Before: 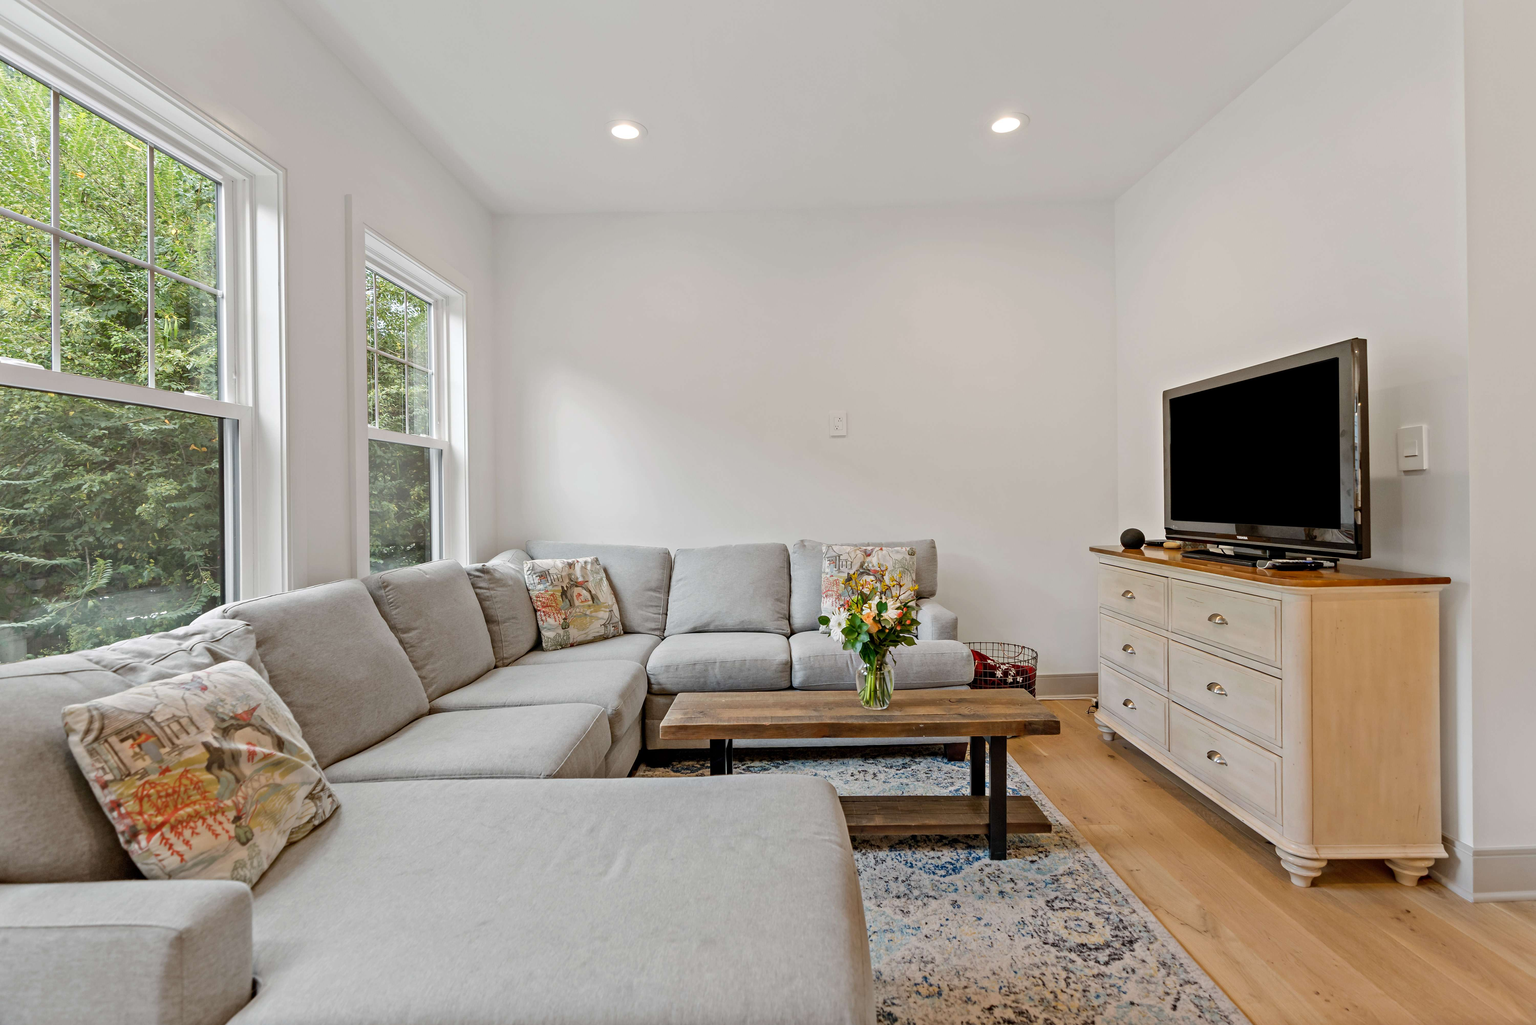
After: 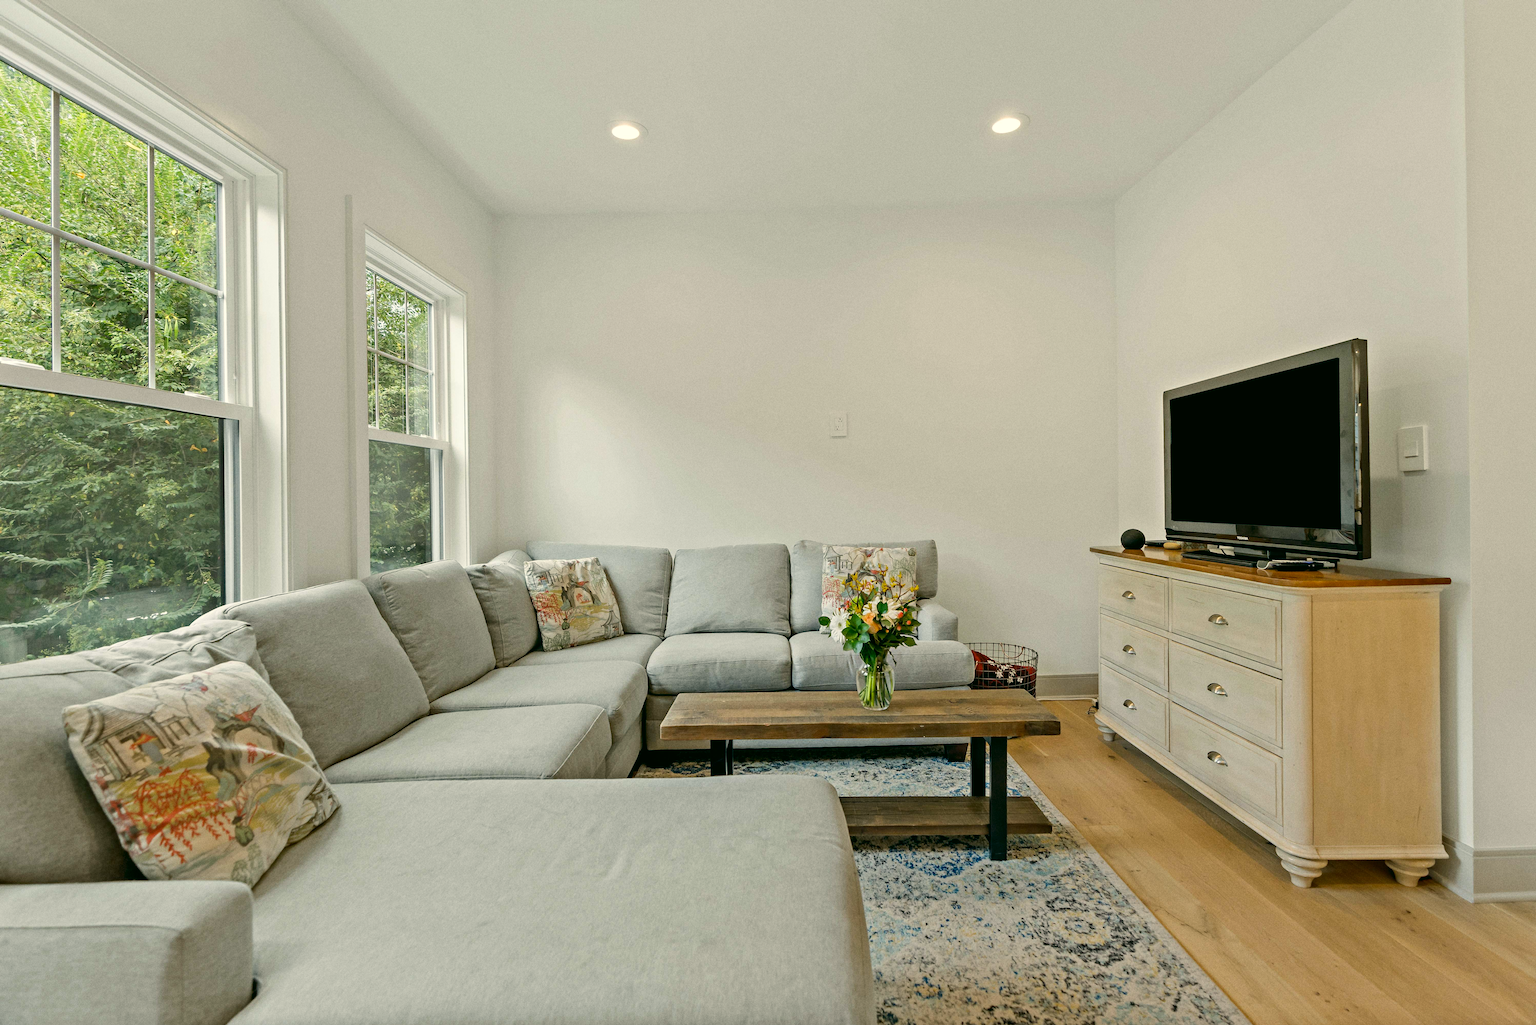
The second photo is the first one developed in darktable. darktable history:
grain: coarseness 0.09 ISO
tone equalizer: on, module defaults
color correction: highlights a* -0.482, highlights b* 9.48, shadows a* -9.48, shadows b* 0.803
